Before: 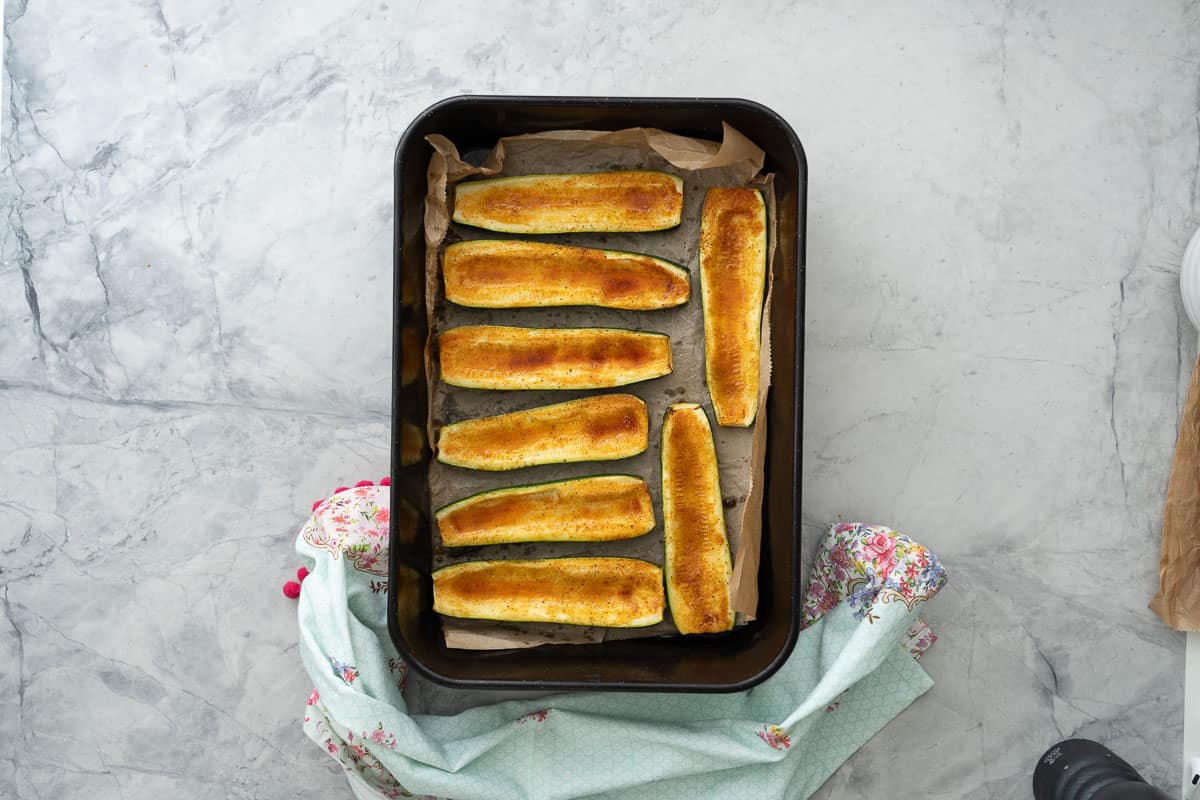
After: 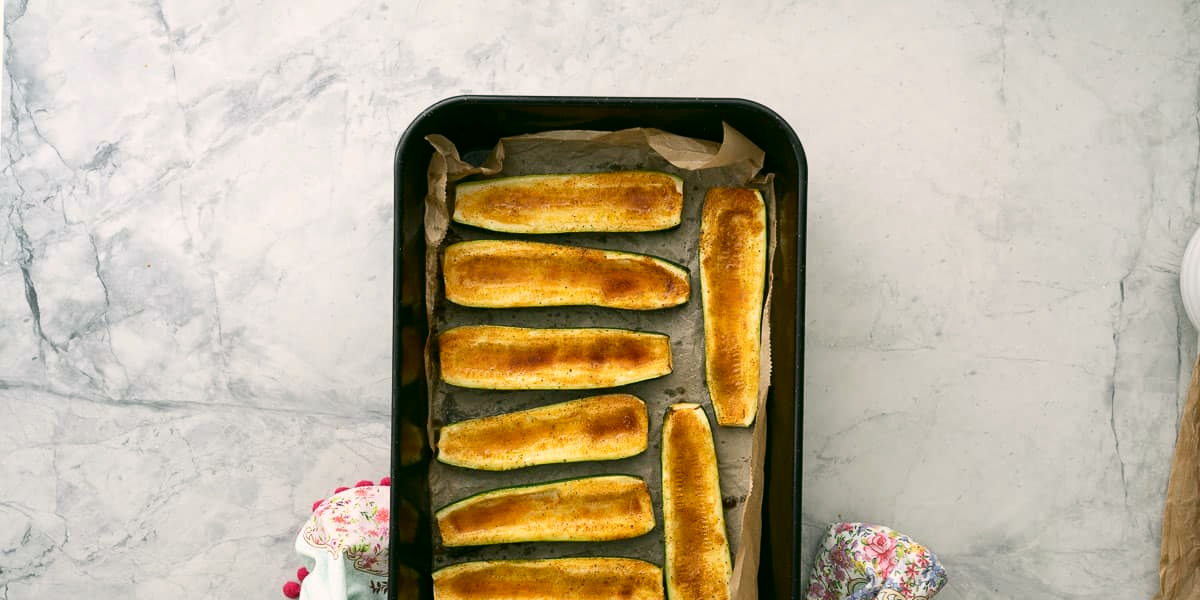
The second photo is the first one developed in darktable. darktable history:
color correction: highlights a* 3.93, highlights b* 4.92, shadows a* -8.27, shadows b* 4.73
contrast brightness saturation: contrast 0.141
crop: bottom 24.989%
